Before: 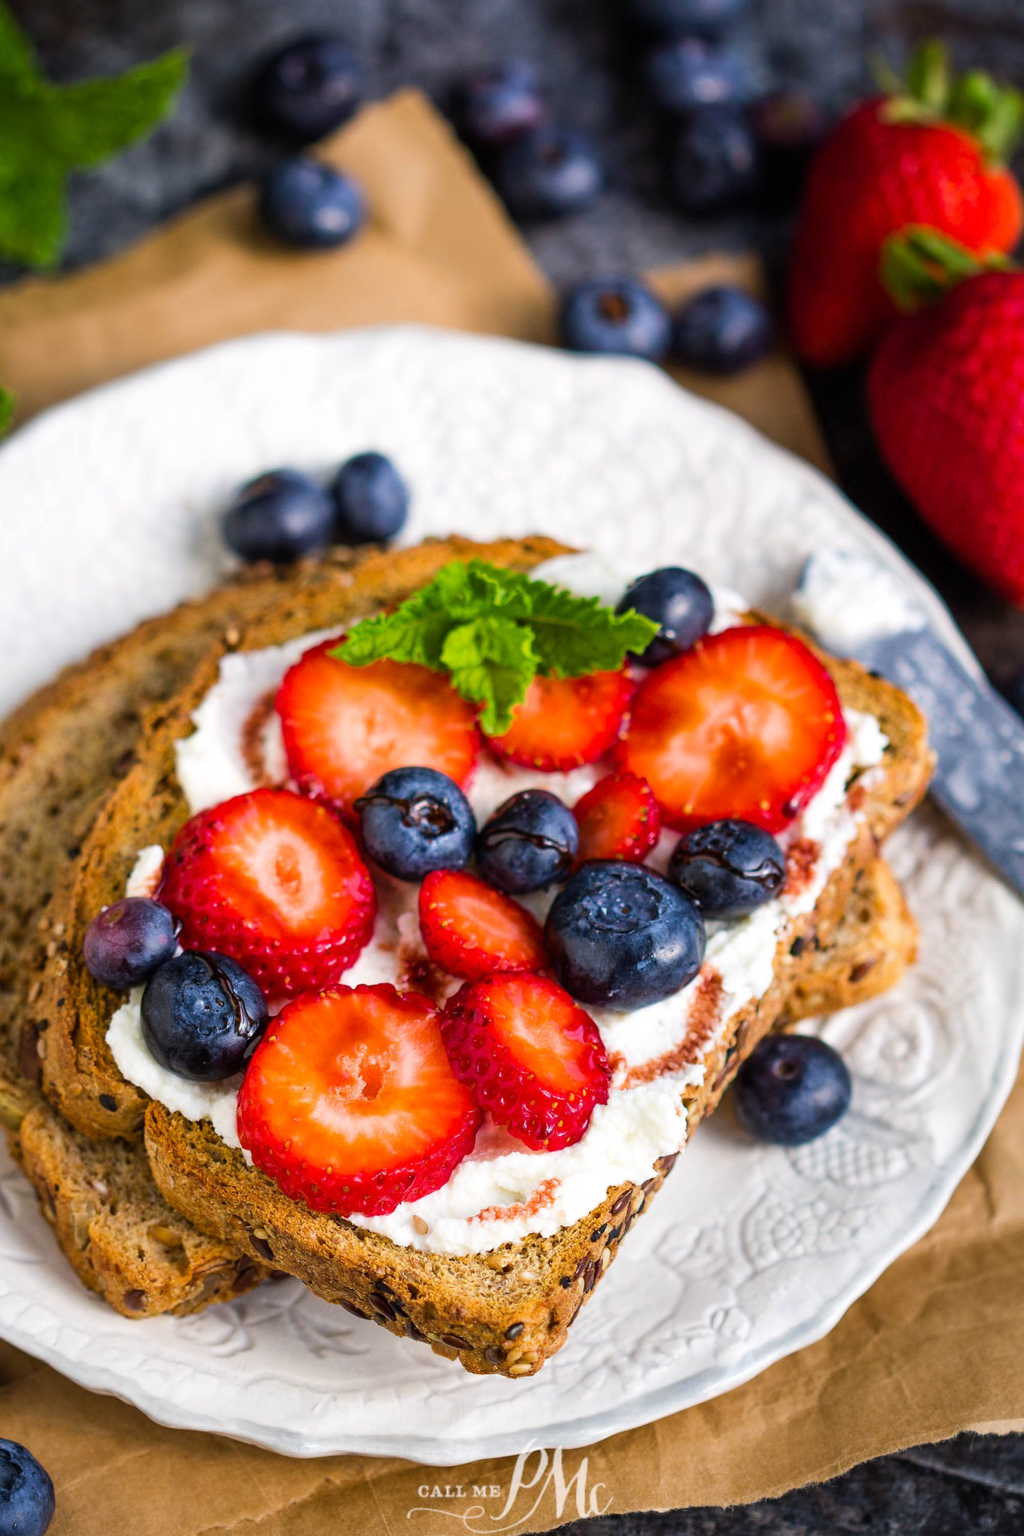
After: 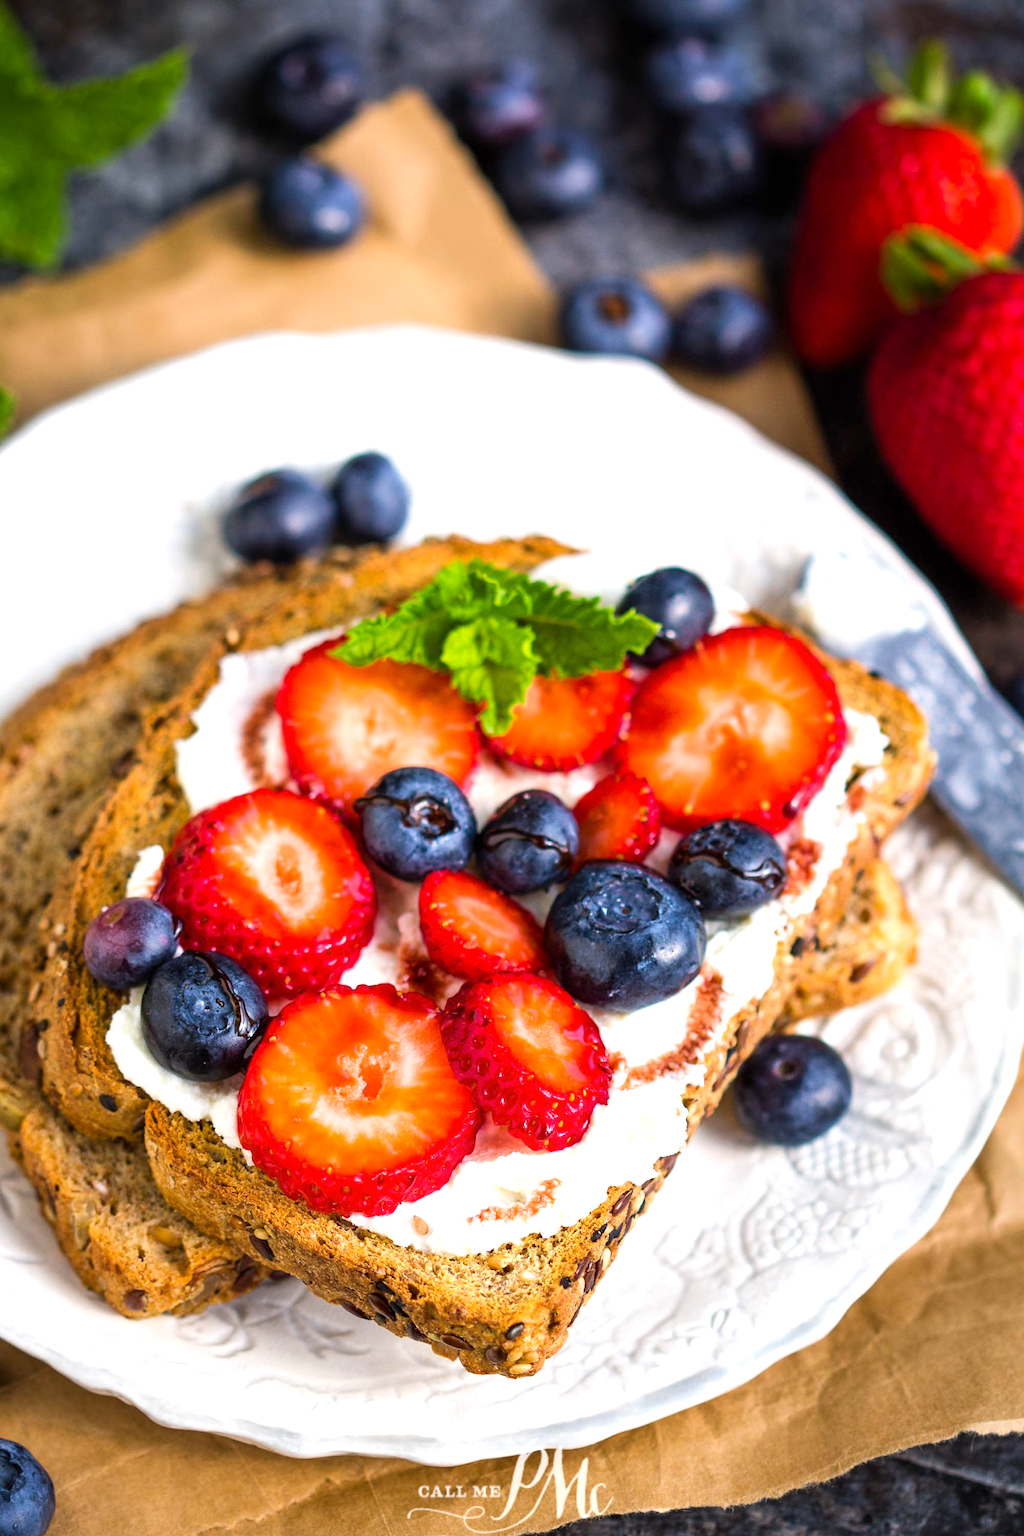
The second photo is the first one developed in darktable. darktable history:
exposure: black level correction 0.001, exposure 0.5 EV, compensate exposure bias true, compensate highlight preservation false
local contrast: mode bilateral grid, contrast 100, coarseness 100, detail 94%, midtone range 0.2
